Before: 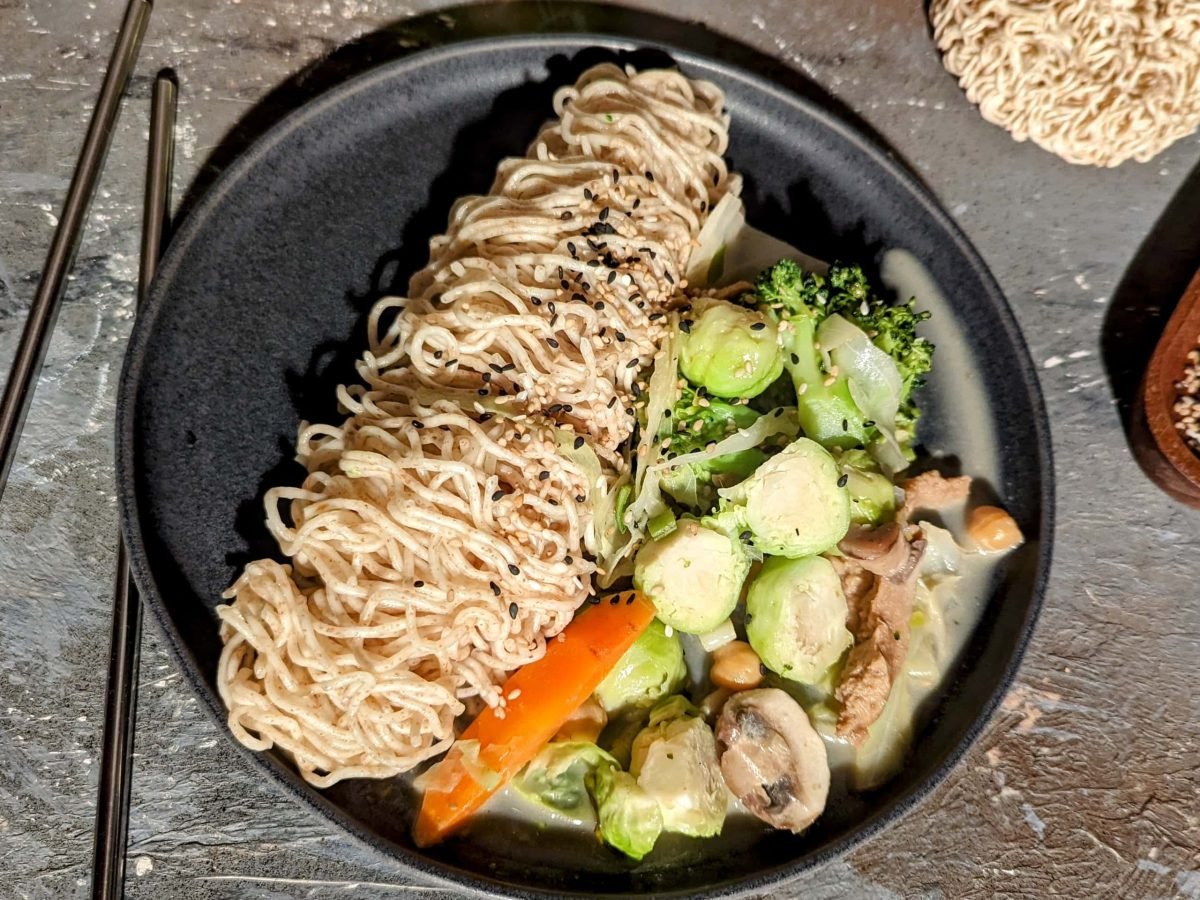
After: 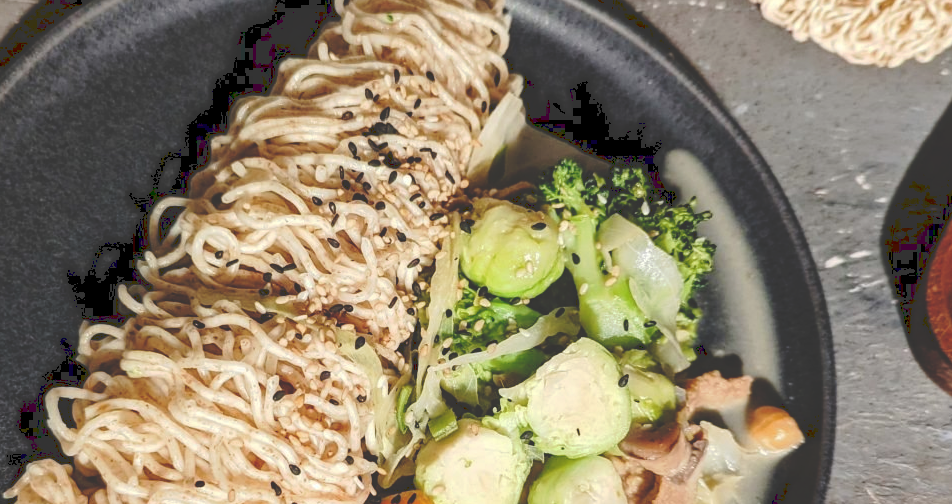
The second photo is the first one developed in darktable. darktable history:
crop: left 18.262%, top 11.126%, right 2.387%, bottom 32.796%
tone curve: curves: ch0 [(0, 0) (0.003, 0.211) (0.011, 0.211) (0.025, 0.215) (0.044, 0.218) (0.069, 0.224) (0.1, 0.227) (0.136, 0.233) (0.177, 0.247) (0.224, 0.275) (0.277, 0.309) (0.335, 0.366) (0.399, 0.438) (0.468, 0.515) (0.543, 0.586) (0.623, 0.658) (0.709, 0.735) (0.801, 0.821) (0.898, 0.889) (1, 1)], preserve colors none
